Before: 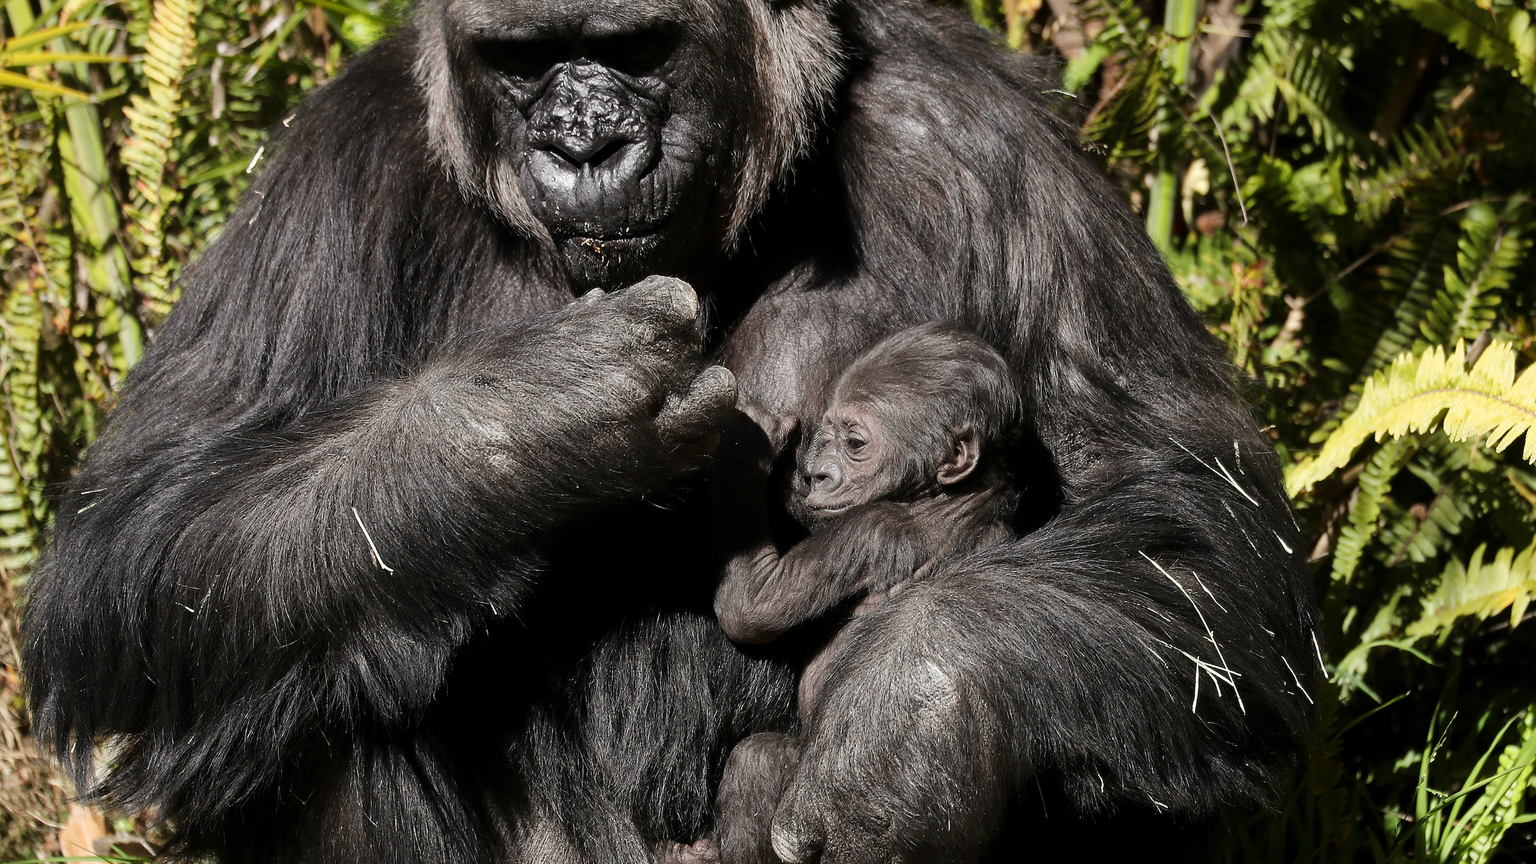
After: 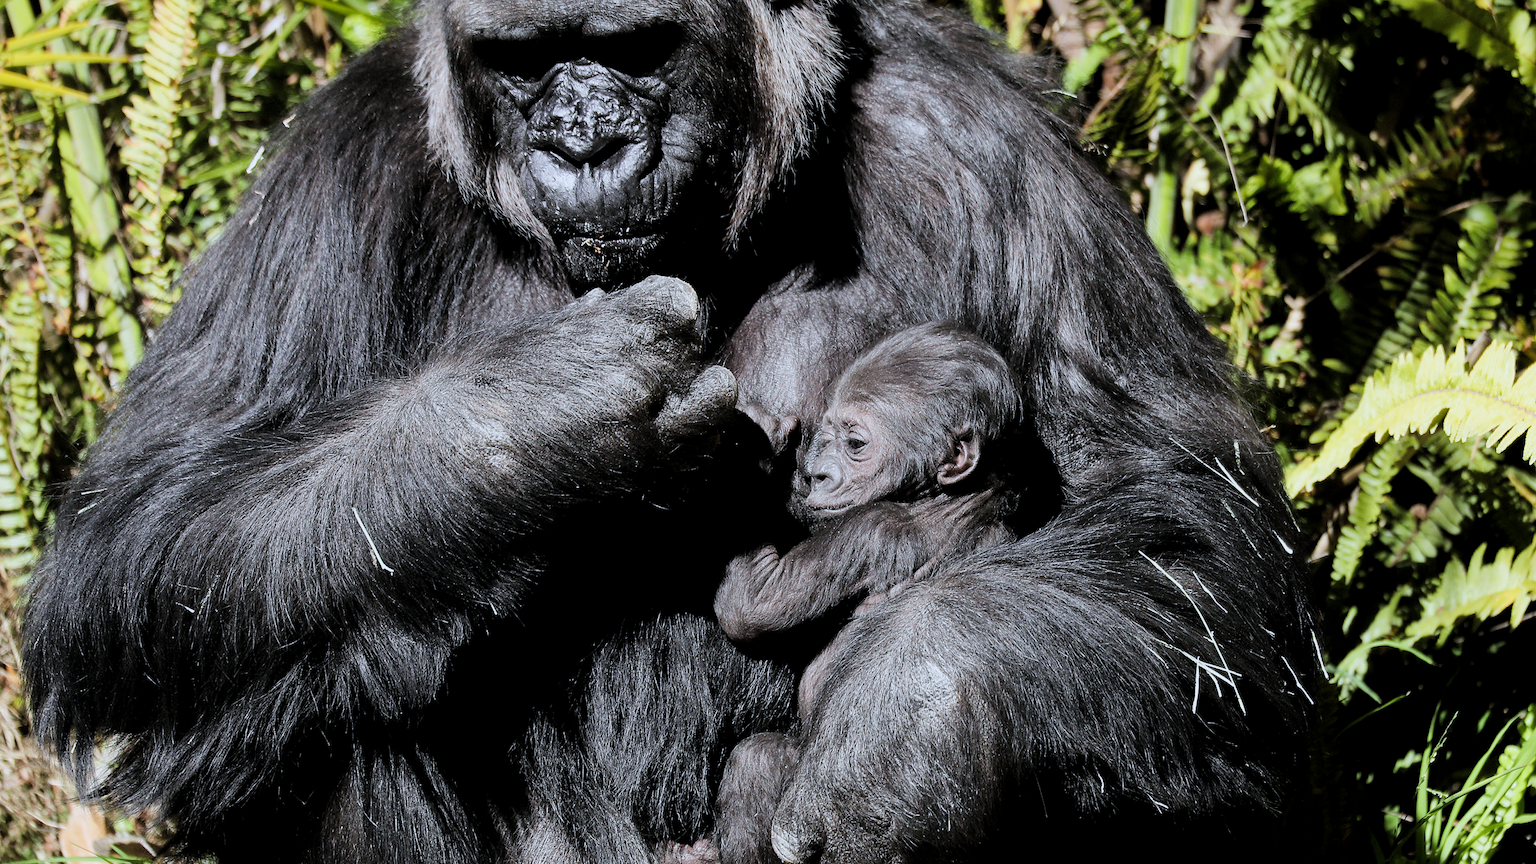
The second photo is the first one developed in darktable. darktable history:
white balance: red 0.931, blue 1.11
exposure: exposure 0.556 EV, compensate highlight preservation false
color correction: highlights a* 0.003, highlights b* -0.283
levels: levels [0.016, 0.484, 0.953]
filmic rgb: black relative exposure -7.65 EV, white relative exposure 4.56 EV, hardness 3.61
